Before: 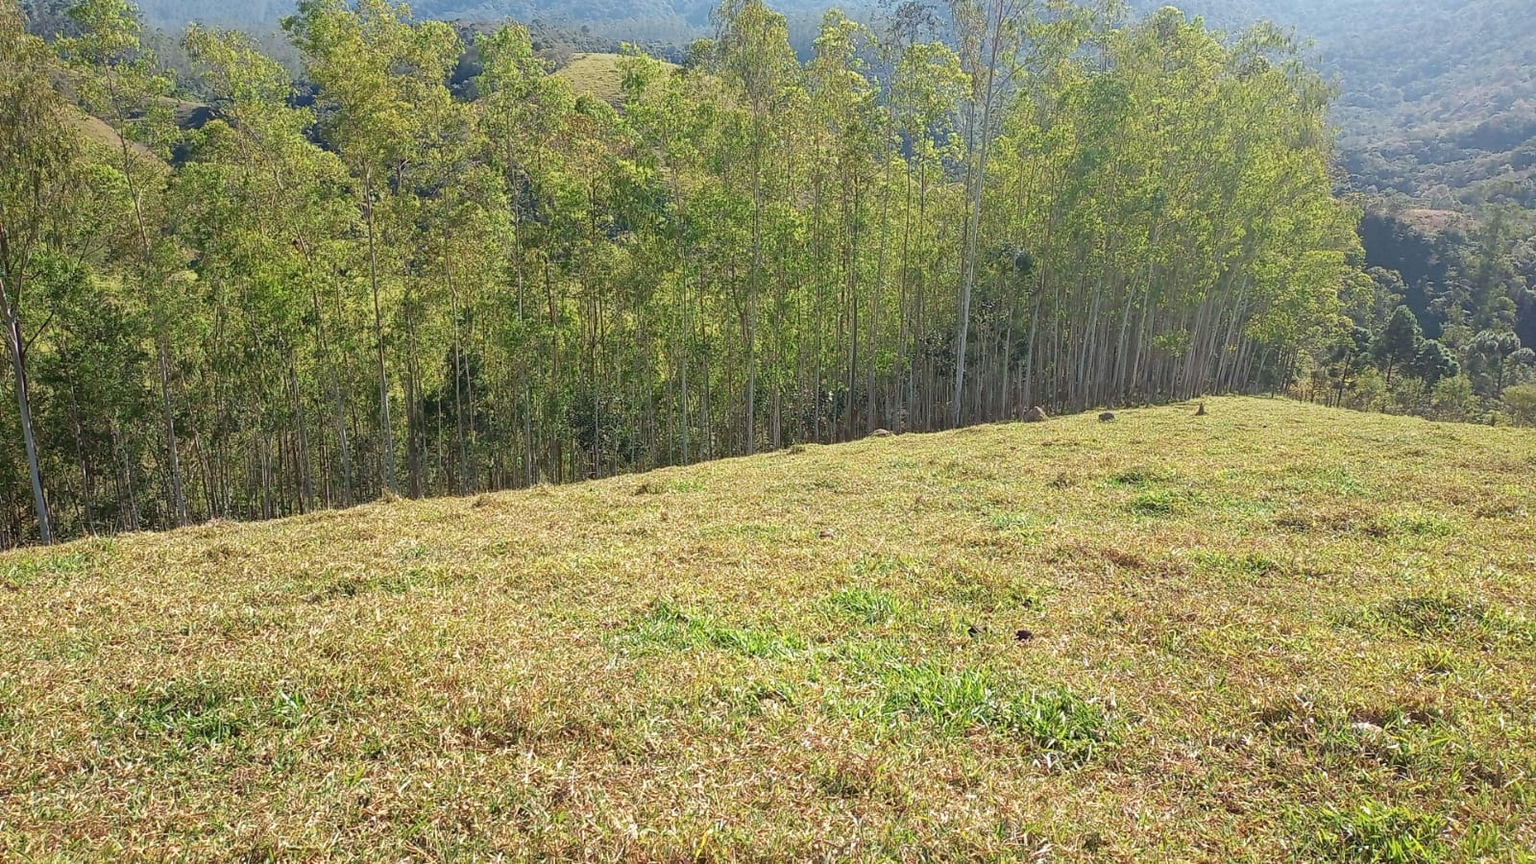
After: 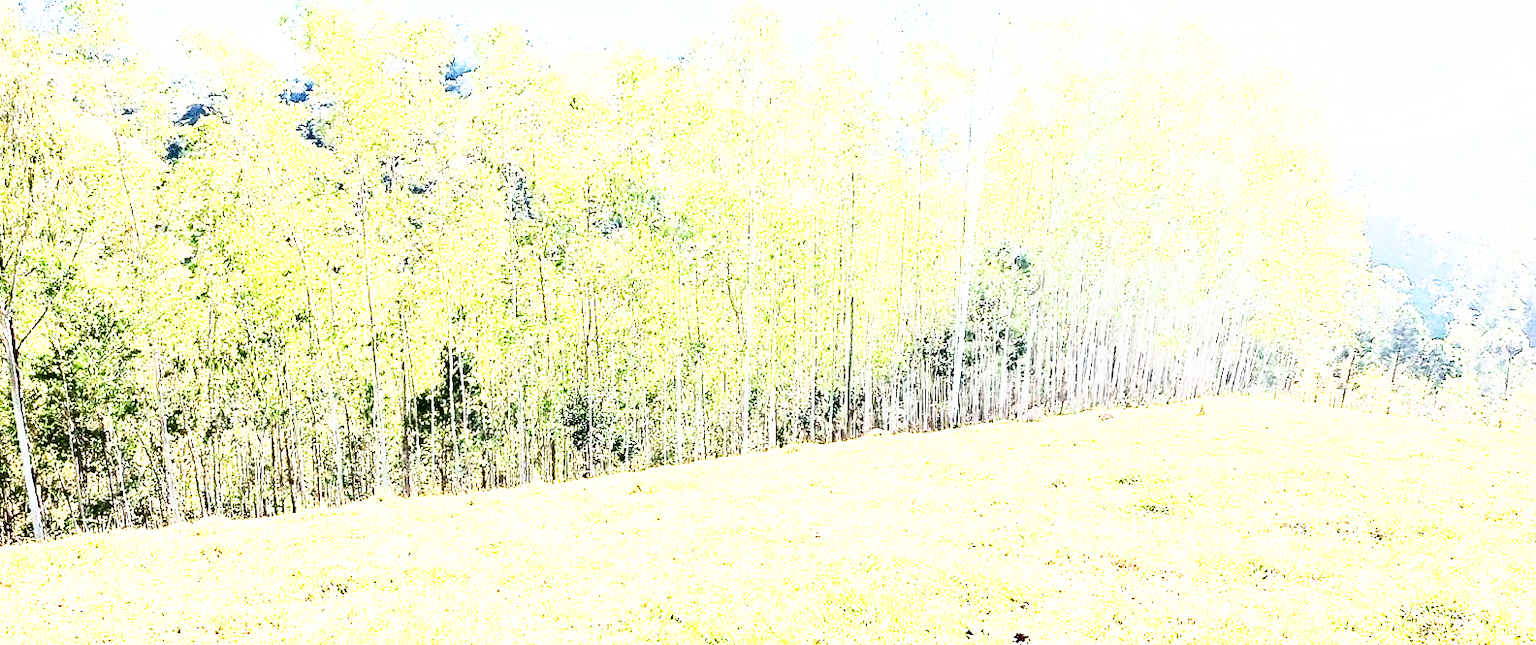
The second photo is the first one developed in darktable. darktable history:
rgb curve: curves: ch0 [(0, 0) (0.21, 0.15) (0.24, 0.21) (0.5, 0.75) (0.75, 0.96) (0.89, 0.99) (1, 1)]; ch1 [(0, 0.02) (0.21, 0.13) (0.25, 0.2) (0.5, 0.67) (0.75, 0.9) (0.89, 0.97) (1, 1)]; ch2 [(0, 0.02) (0.21, 0.13) (0.25, 0.2) (0.5, 0.67) (0.75, 0.9) (0.89, 0.97) (1, 1)], compensate middle gray true
exposure: black level correction 0, exposure 1.1 EV, compensate highlight preservation false
contrast brightness saturation: contrast 0.22, brightness -0.19, saturation 0.24
rotate and perspective: rotation 0.192°, lens shift (horizontal) -0.015, crop left 0.005, crop right 0.996, crop top 0.006, crop bottom 0.99
shadows and highlights: shadows -88.03, highlights -35.45, shadows color adjustment 99.15%, highlights color adjustment 0%, soften with gaussian
crop: bottom 24.967%
base curve: curves: ch0 [(0, 0) (0.495, 0.917) (1, 1)], preserve colors none
white balance: red 1.004, blue 1.024
